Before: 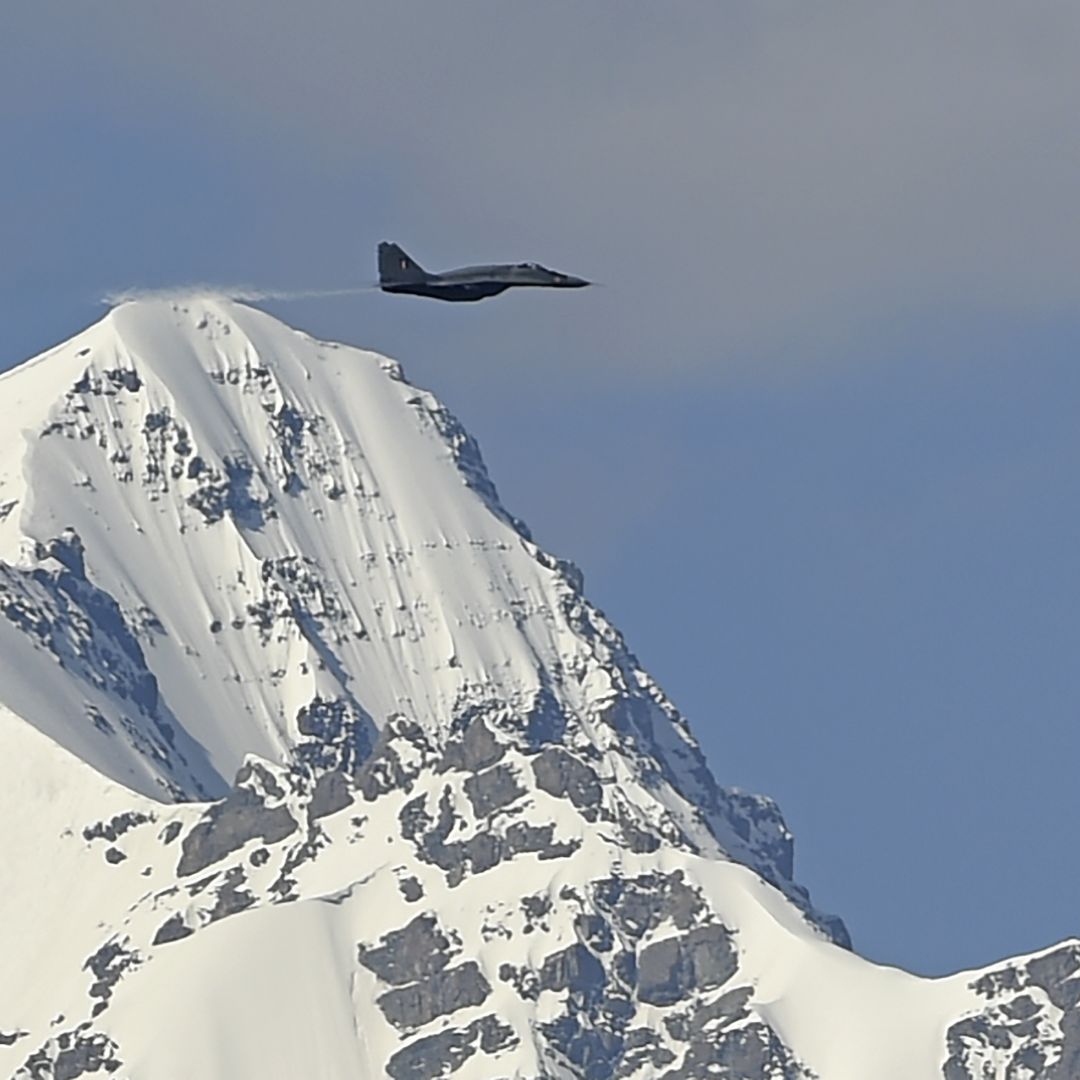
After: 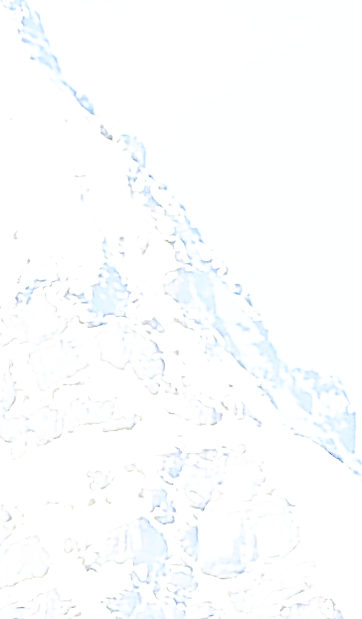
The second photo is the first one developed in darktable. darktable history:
exposure: black level correction 0.001, exposure 1.995 EV, compensate highlight preservation false
tone equalizer: -8 EV -0.385 EV, -7 EV -0.373 EV, -6 EV -0.312 EV, -5 EV -0.214 EV, -3 EV 0.196 EV, -2 EV 0.325 EV, -1 EV 0.374 EV, +0 EV 0.436 EV
velvia: on, module defaults
base curve: curves: ch0 [(0, 0) (0.007, 0.004) (0.027, 0.03) (0.046, 0.07) (0.207, 0.54) (0.442, 0.872) (0.673, 0.972) (1, 1)], preserve colors none
levels: white 99.96%
crop: left 40.549%, top 39.612%, right 25.875%, bottom 3.019%
